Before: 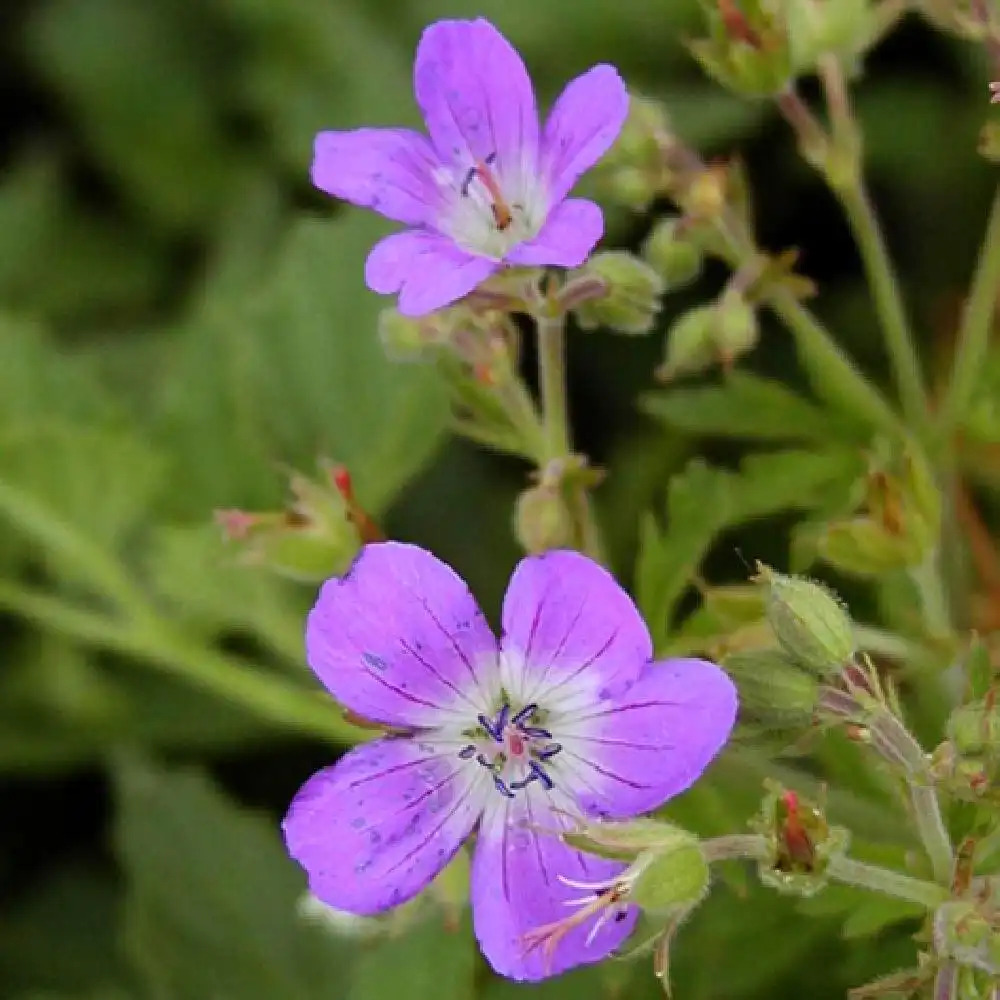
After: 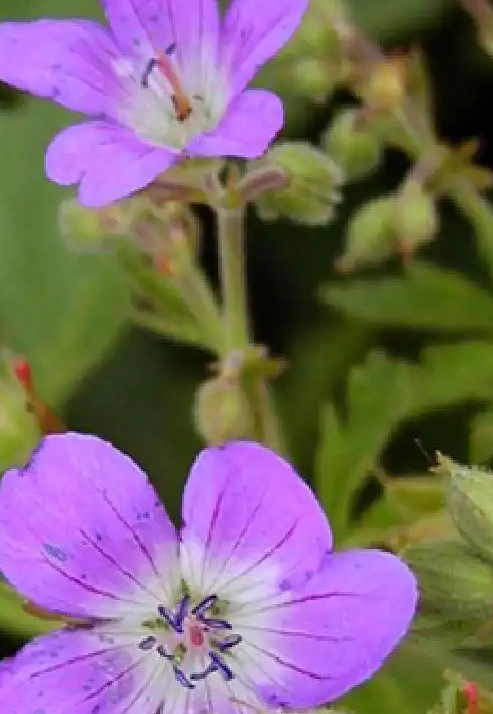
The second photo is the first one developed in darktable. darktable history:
crop: left 32.079%, top 10.947%, right 18.612%, bottom 17.61%
